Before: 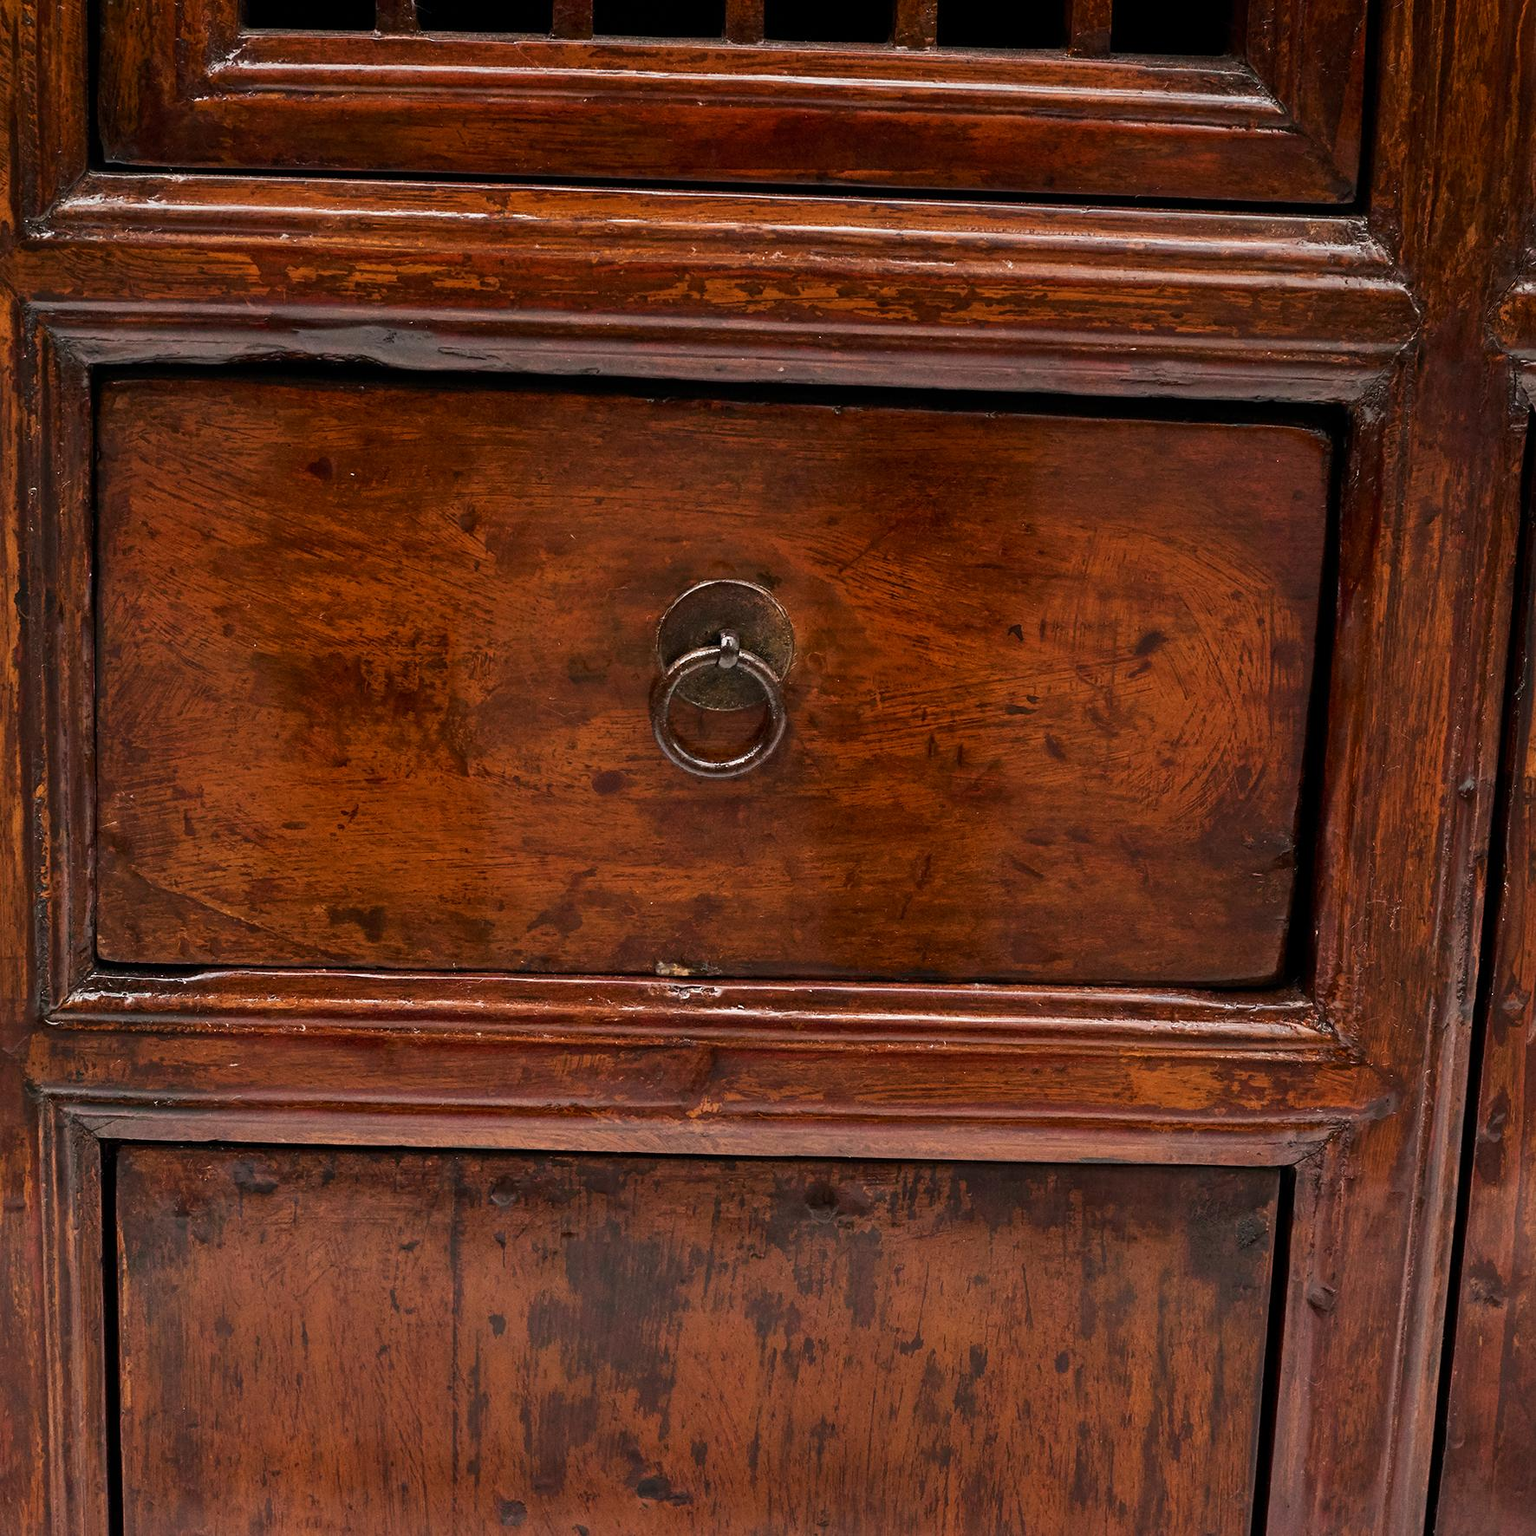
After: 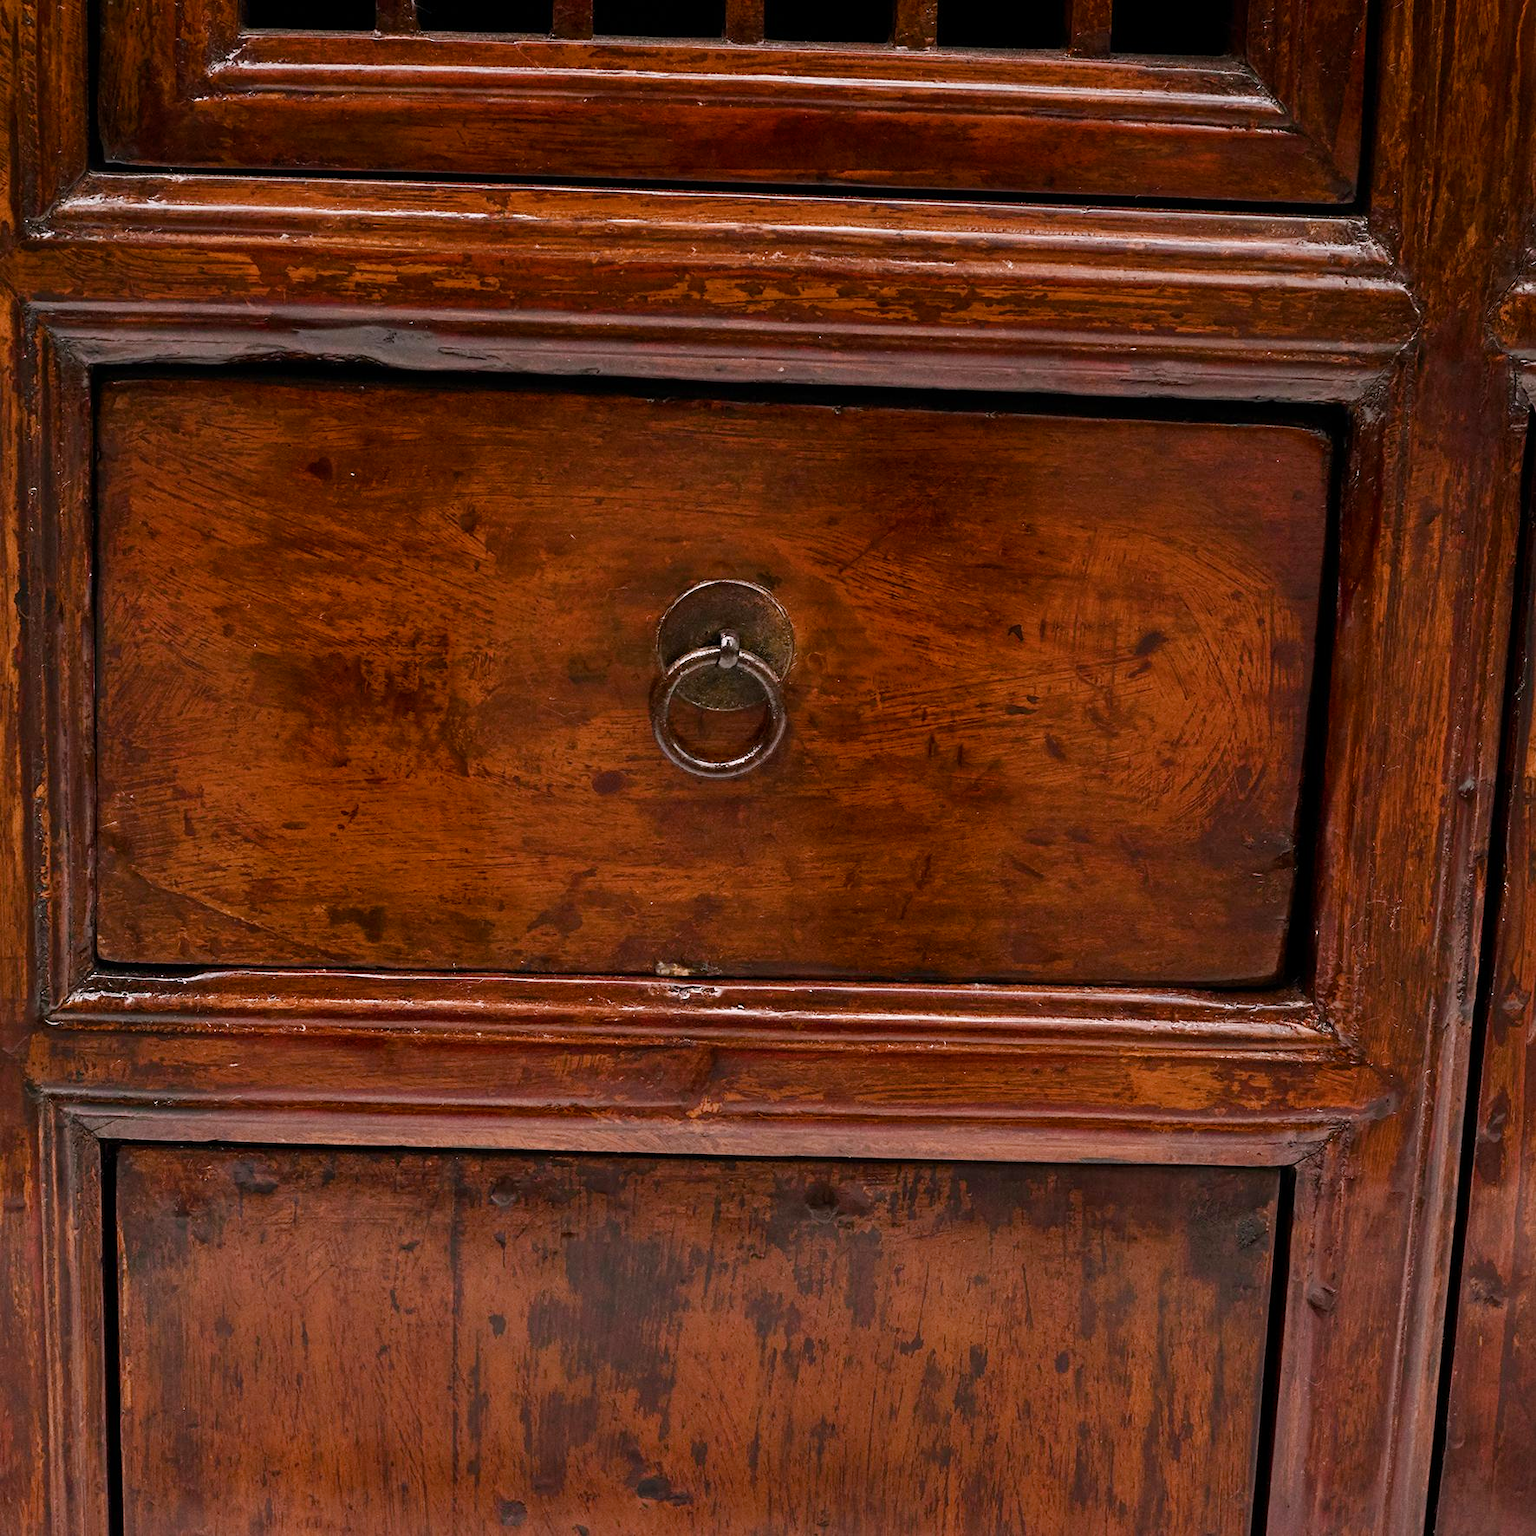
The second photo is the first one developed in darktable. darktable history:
color balance rgb: highlights gain › chroma 1.438%, highlights gain › hue 307.92°, perceptual saturation grading › global saturation 0.983%, perceptual saturation grading › highlights -31.433%, perceptual saturation grading › mid-tones 5.394%, perceptual saturation grading › shadows 18.044%, global vibrance 20%
